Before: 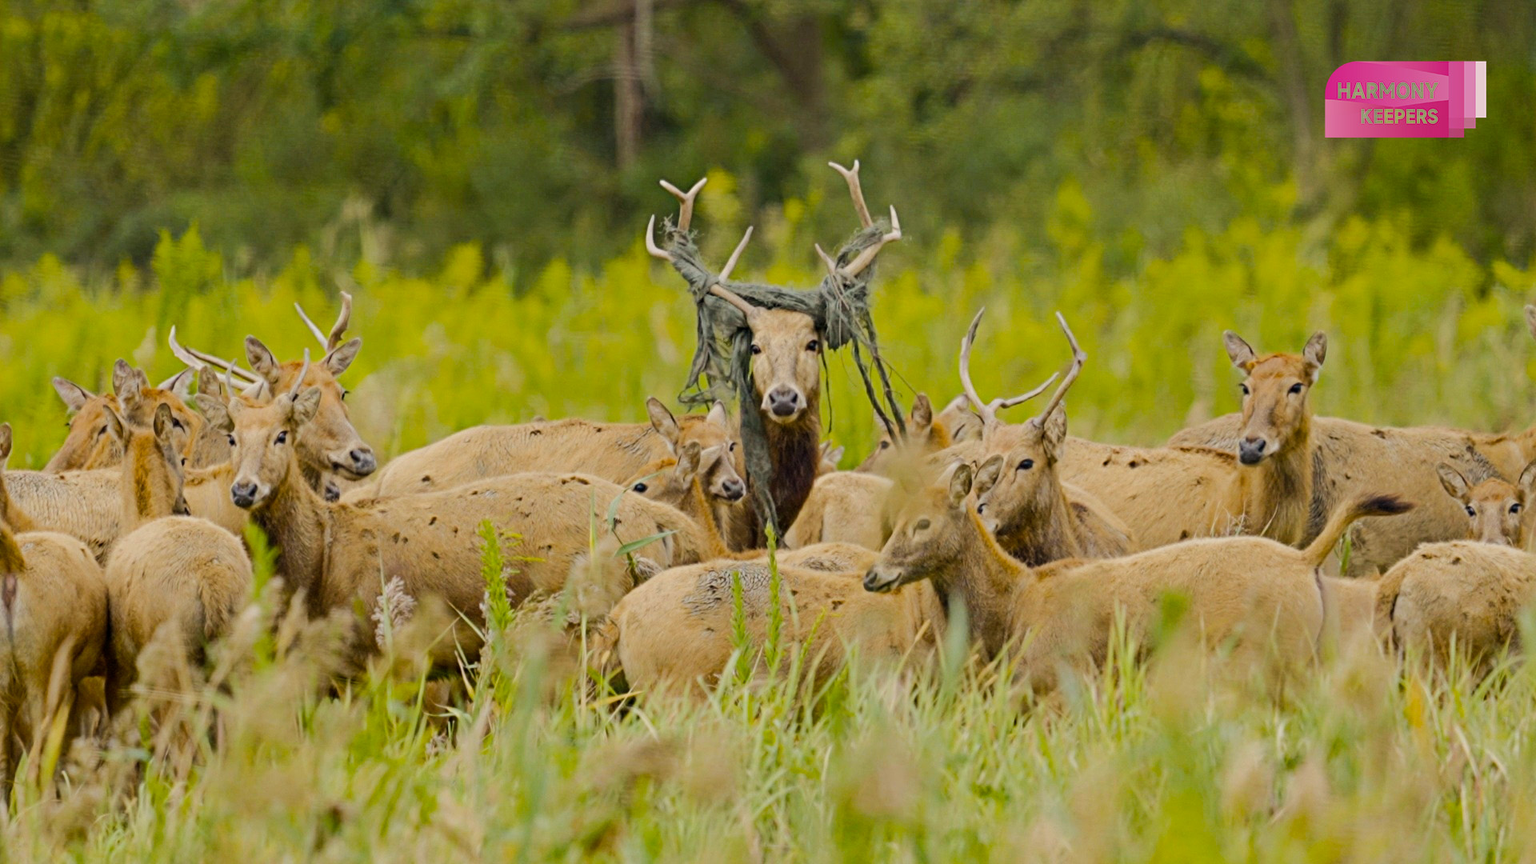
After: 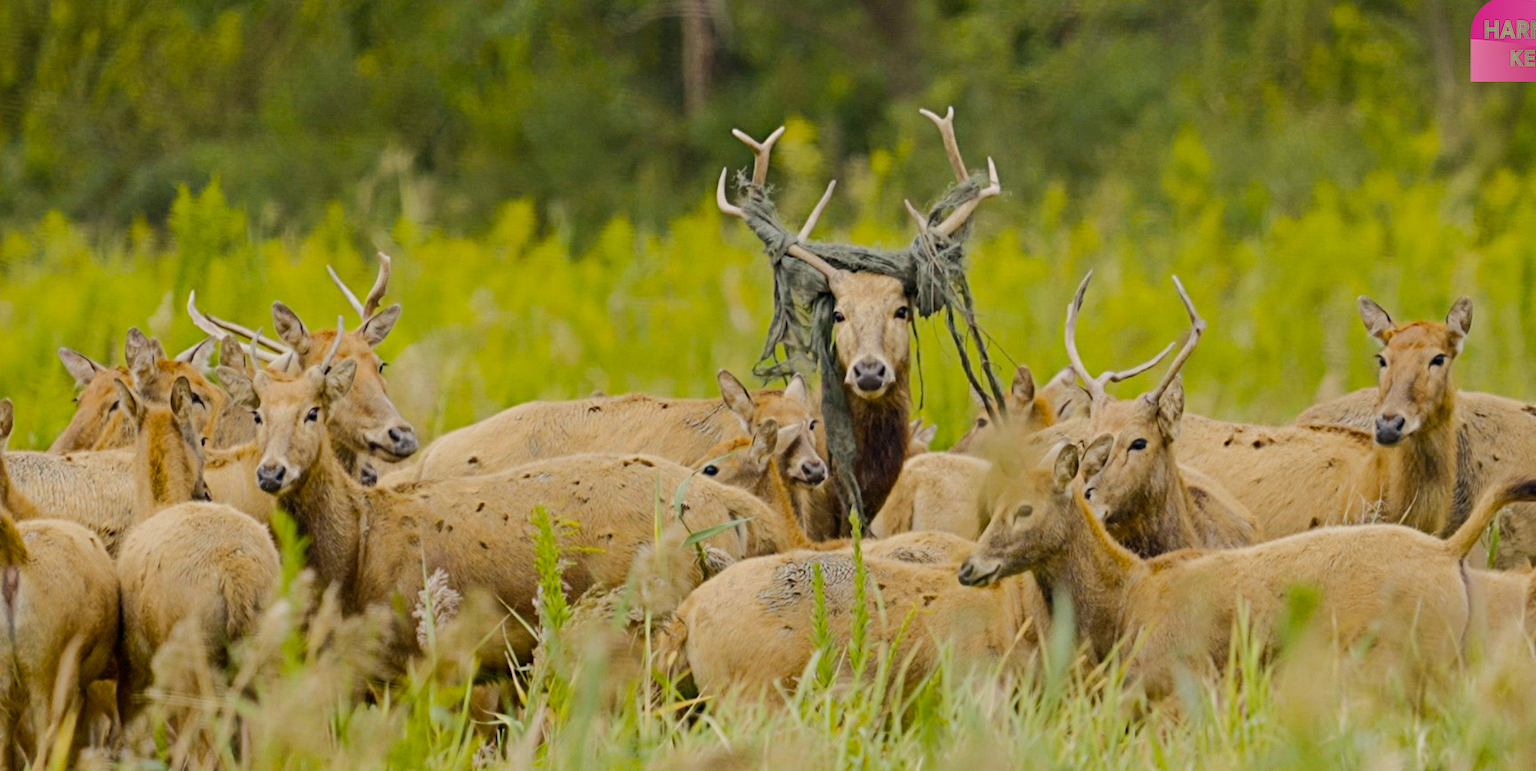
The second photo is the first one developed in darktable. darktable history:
crop: top 7.447%, right 9.861%, bottom 12.057%
